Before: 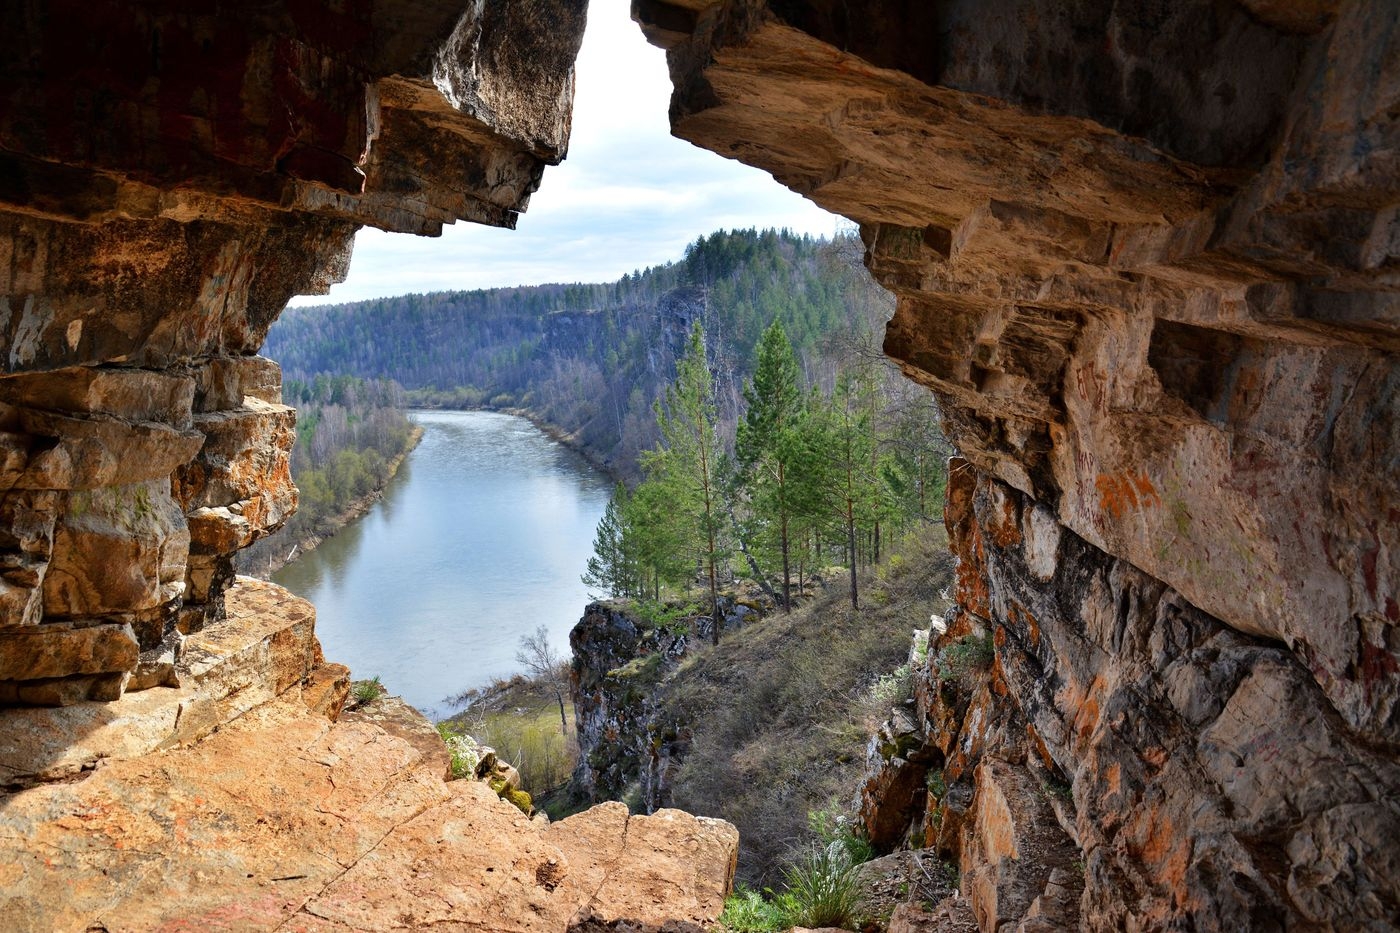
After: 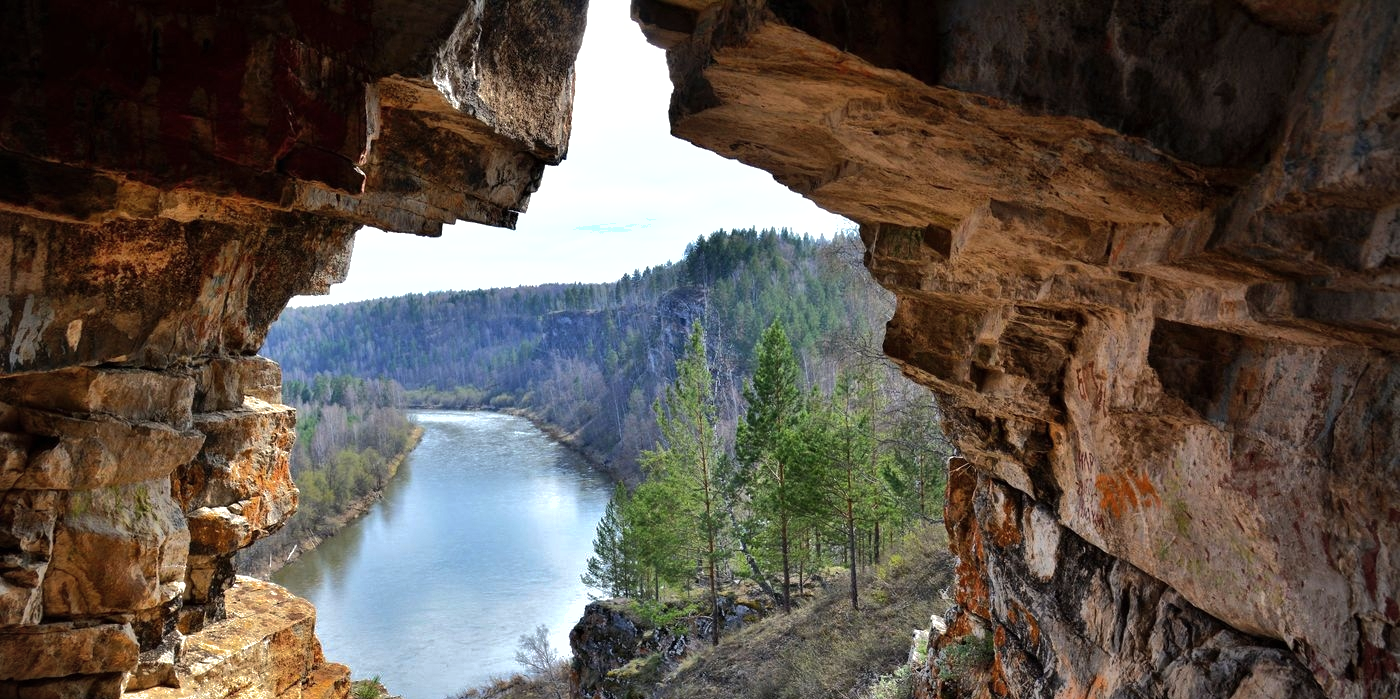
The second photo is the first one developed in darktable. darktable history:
tone equalizer: -8 EV -0.417 EV, -7 EV -0.389 EV, -6 EV -0.333 EV, -5 EV -0.222 EV, -3 EV 0.222 EV, -2 EV 0.333 EV, -1 EV 0.389 EV, +0 EV 0.417 EV, edges refinement/feathering 500, mask exposure compensation -1.57 EV, preserve details no
crop: bottom 24.988%
vignetting: fall-off start 91.19%
shadows and highlights: shadows 40, highlights -60
